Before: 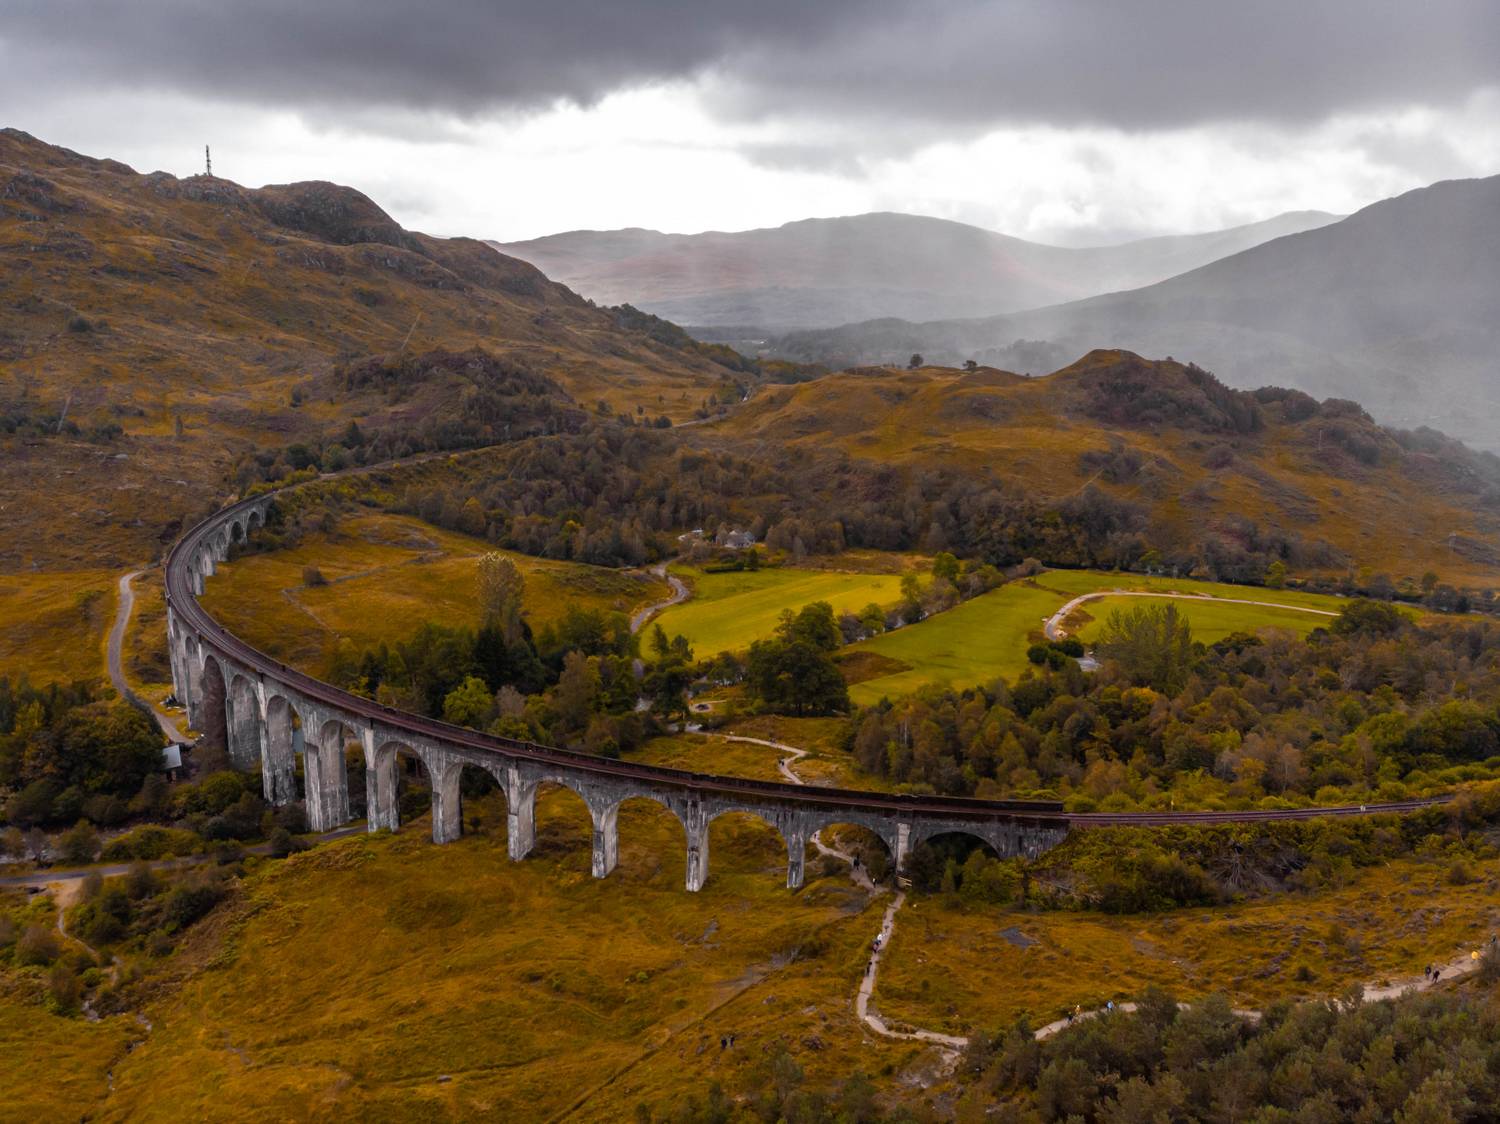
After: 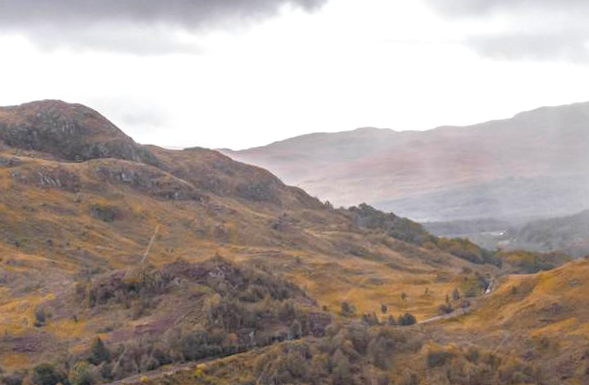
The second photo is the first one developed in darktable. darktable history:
rotate and perspective: rotation -3.52°, crop left 0.036, crop right 0.964, crop top 0.081, crop bottom 0.919
crop: left 15.452%, top 5.459%, right 43.956%, bottom 56.62%
contrast brightness saturation: contrast 0.1, brightness 0.3, saturation 0.14
local contrast: on, module defaults
